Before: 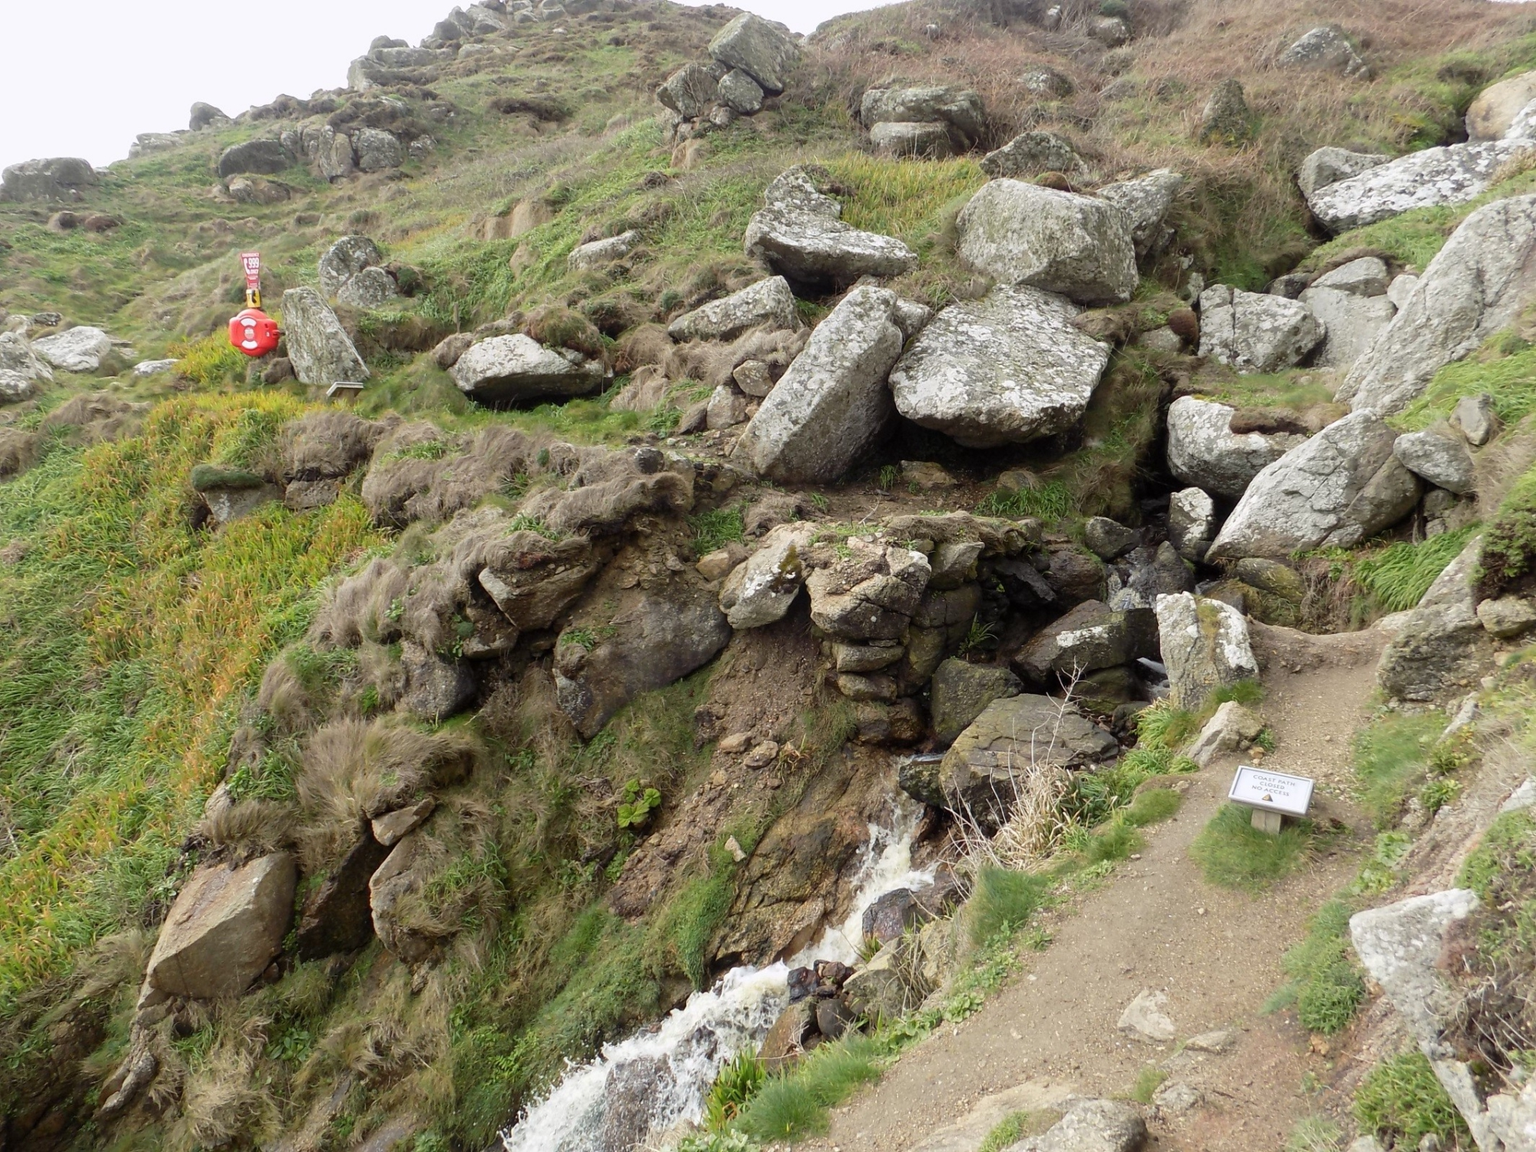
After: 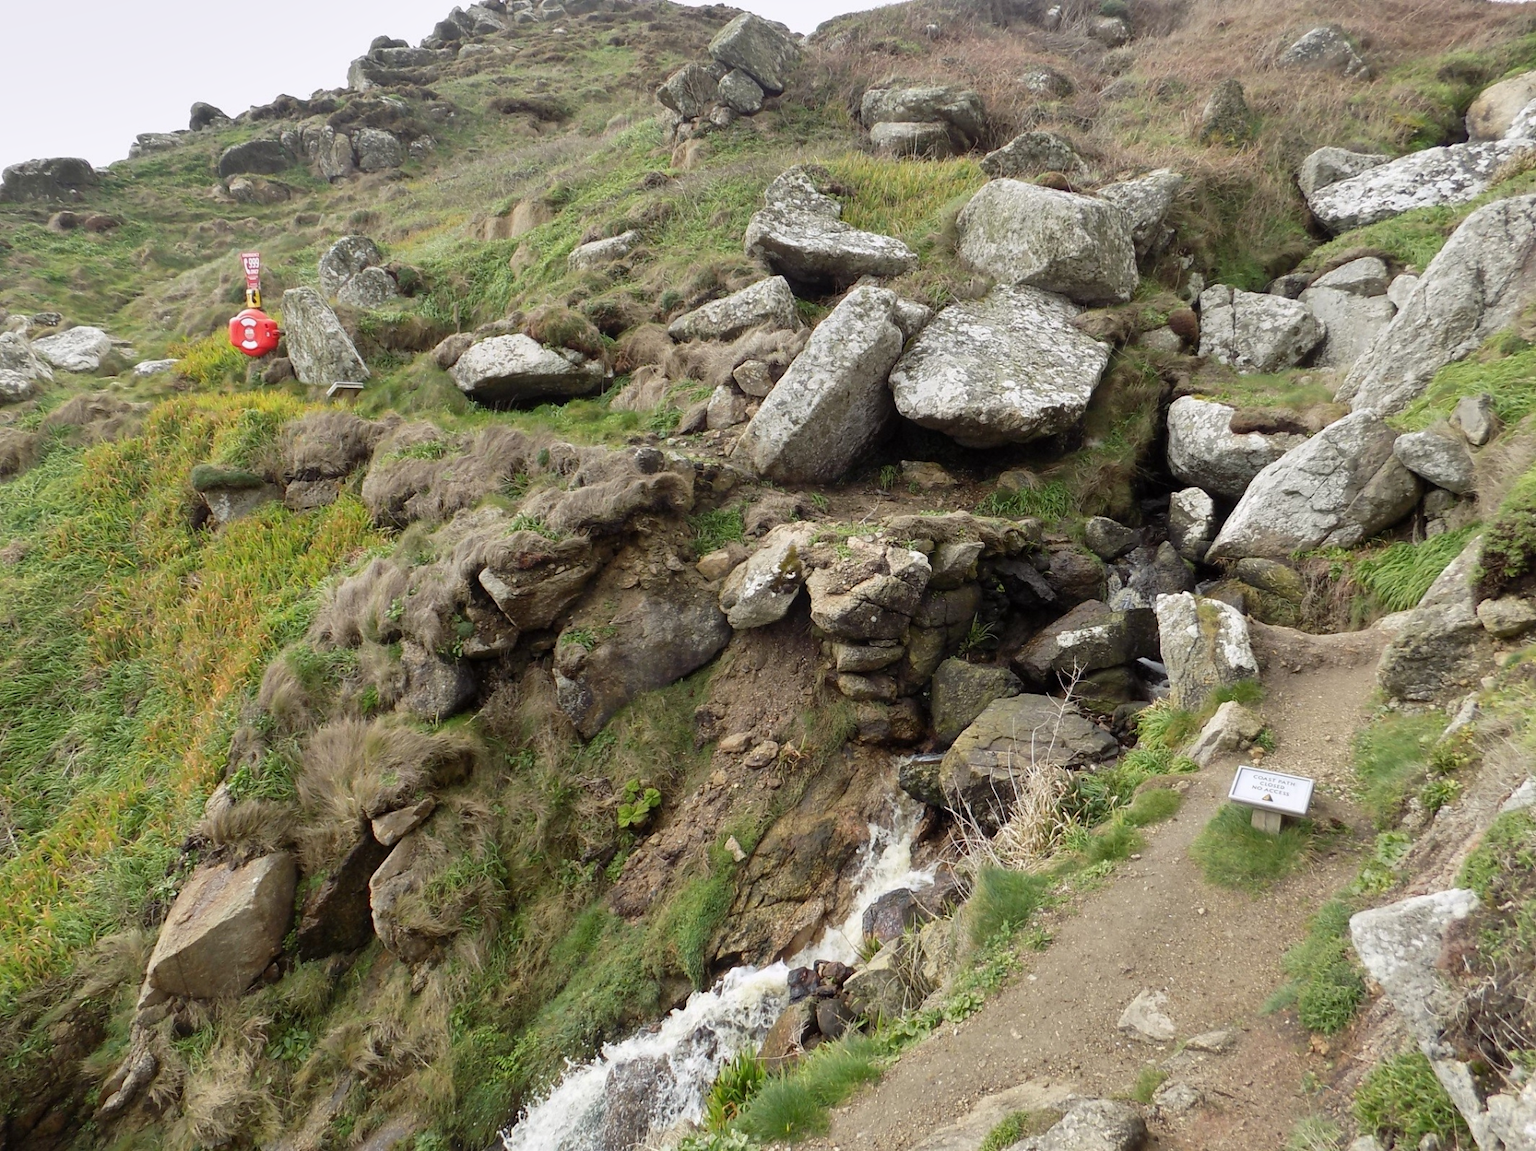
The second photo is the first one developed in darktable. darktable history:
shadows and highlights: shadows 30.7, highlights -62.75, soften with gaussian
